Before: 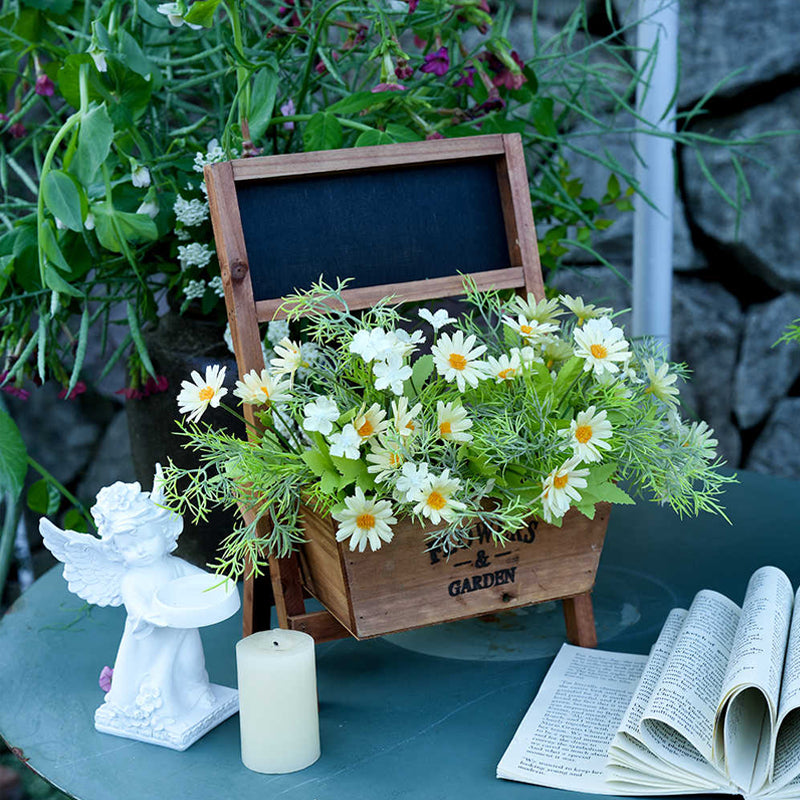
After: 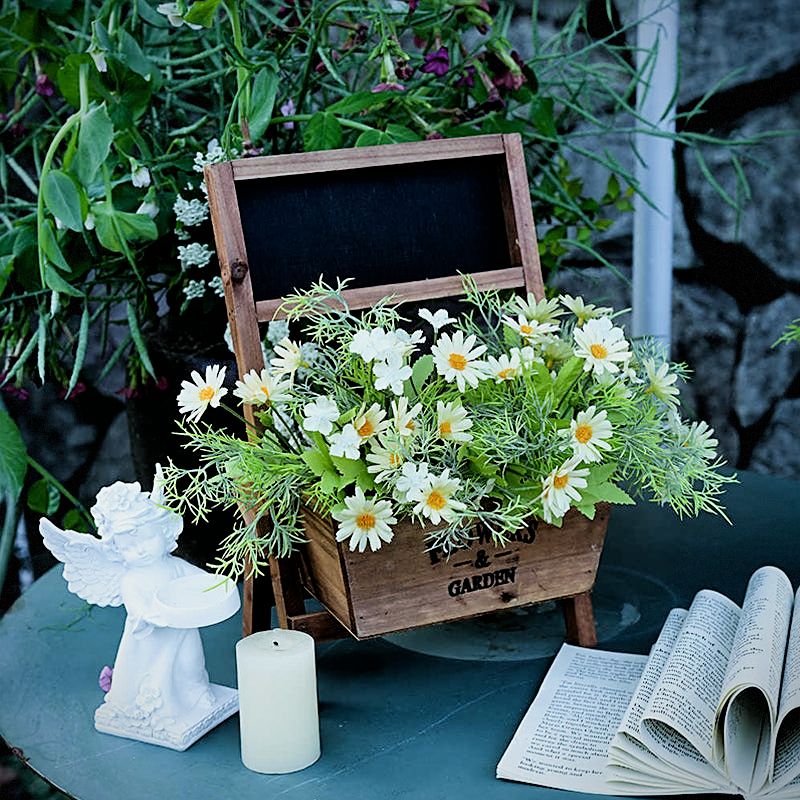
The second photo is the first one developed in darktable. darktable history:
sharpen: on, module defaults
filmic rgb: black relative exposure -5.13 EV, white relative exposure 3.19 EV, threshold 5.98 EV, hardness 3.45, contrast 1.199, highlights saturation mix -48.7%, enable highlight reconstruction true
vignetting: fall-off radius 61.13%, saturation 0.035, dithering 8-bit output
